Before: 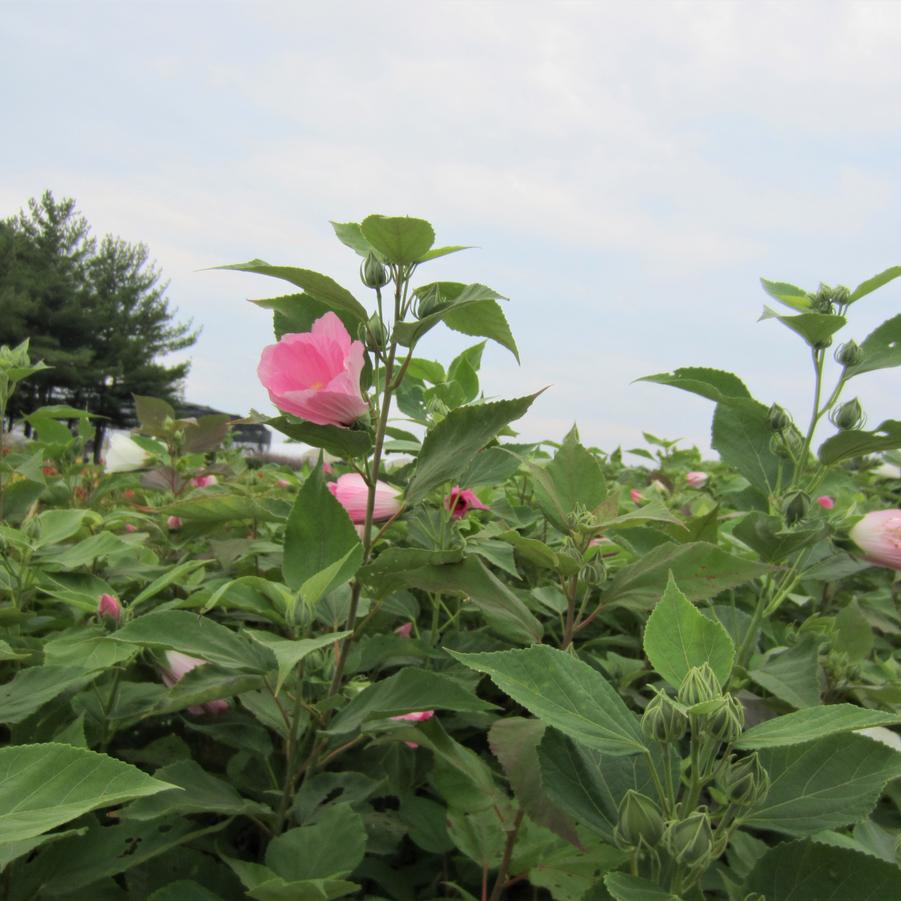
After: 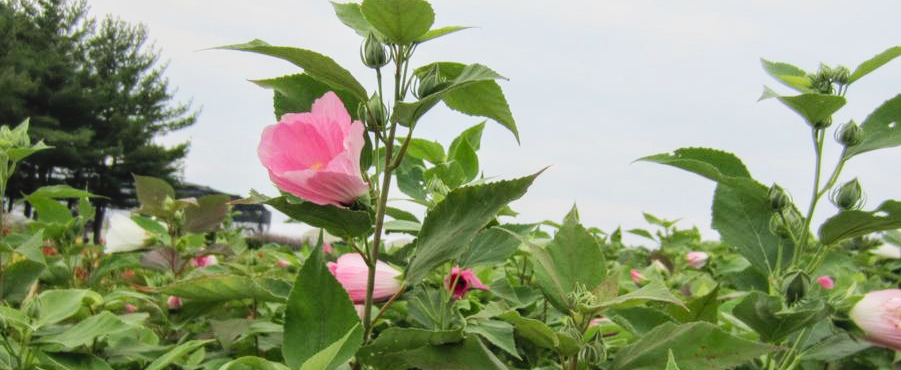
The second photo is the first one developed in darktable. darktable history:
local contrast: on, module defaults
crop and rotate: top 24.429%, bottom 34.493%
tone curve: curves: ch0 [(0, 0.056) (0.049, 0.073) (0.155, 0.127) (0.33, 0.331) (0.432, 0.46) (0.601, 0.655) (0.843, 0.876) (1, 0.965)]; ch1 [(0, 0) (0.339, 0.334) (0.445, 0.419) (0.476, 0.454) (0.497, 0.494) (0.53, 0.511) (0.557, 0.549) (0.613, 0.614) (0.728, 0.729) (1, 1)]; ch2 [(0, 0) (0.327, 0.318) (0.417, 0.426) (0.46, 0.453) (0.502, 0.5) (0.526, 0.52) (0.54, 0.543) (0.606, 0.61) (0.74, 0.716) (1, 1)], preserve colors none
